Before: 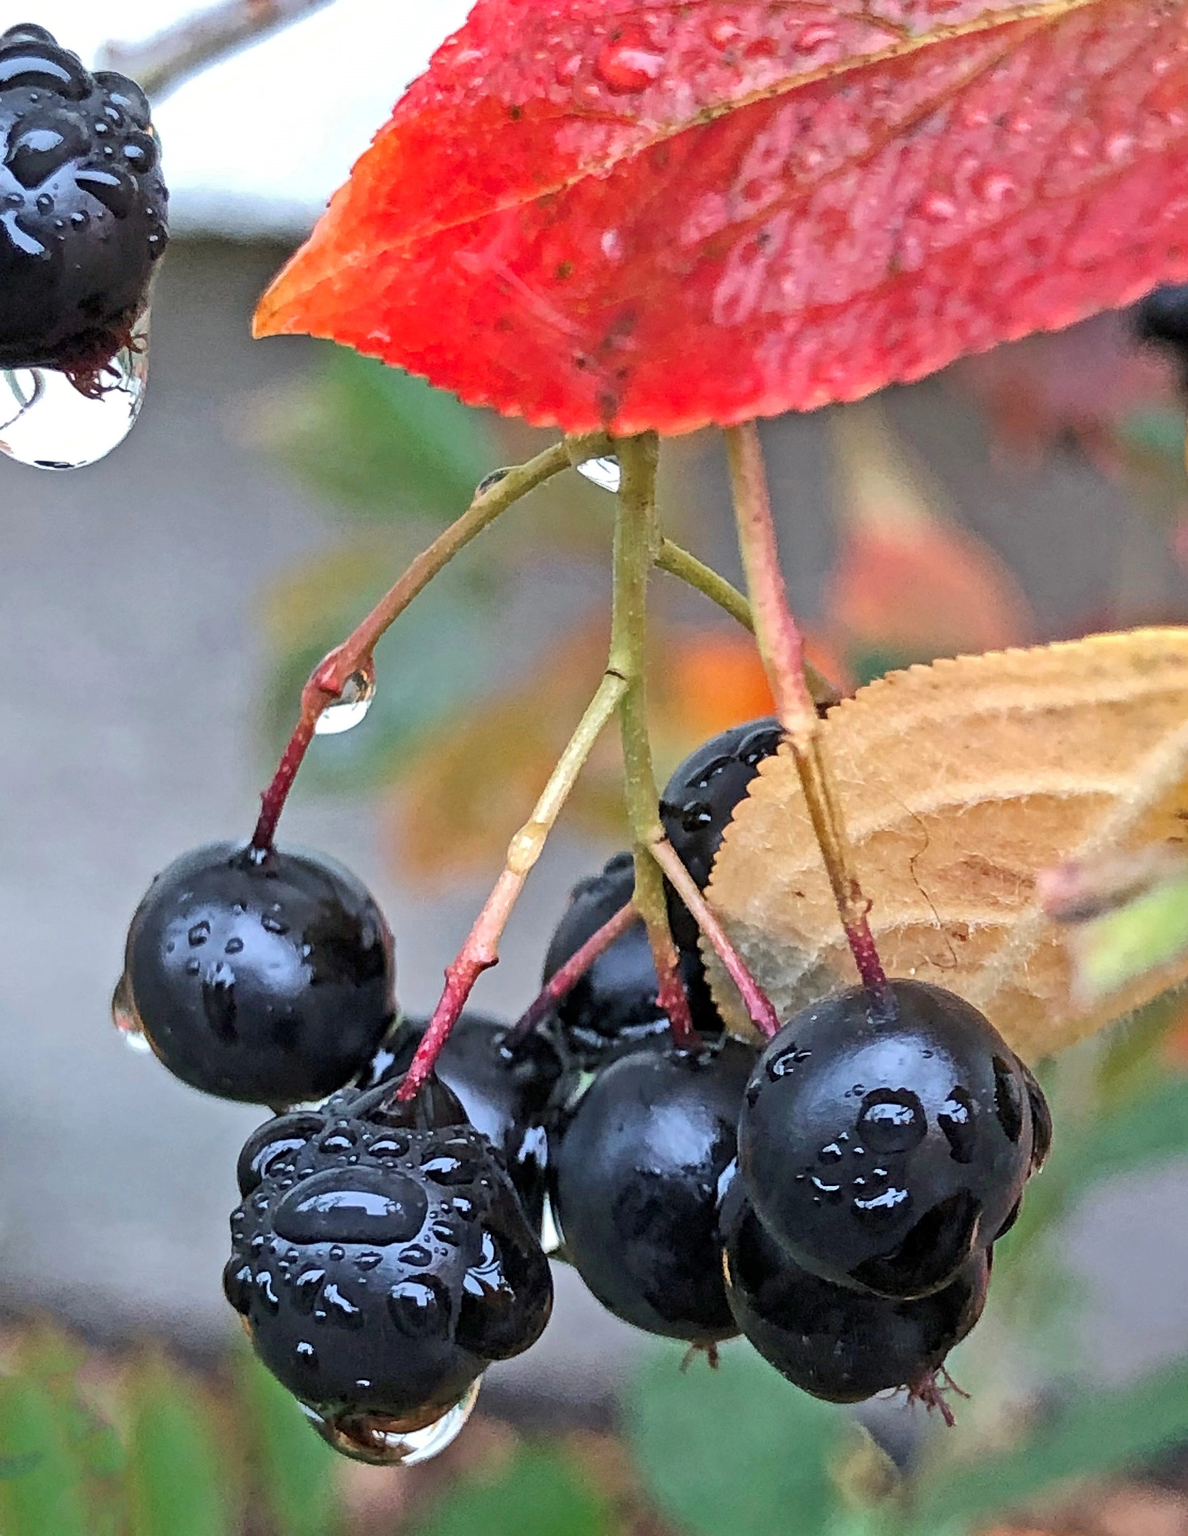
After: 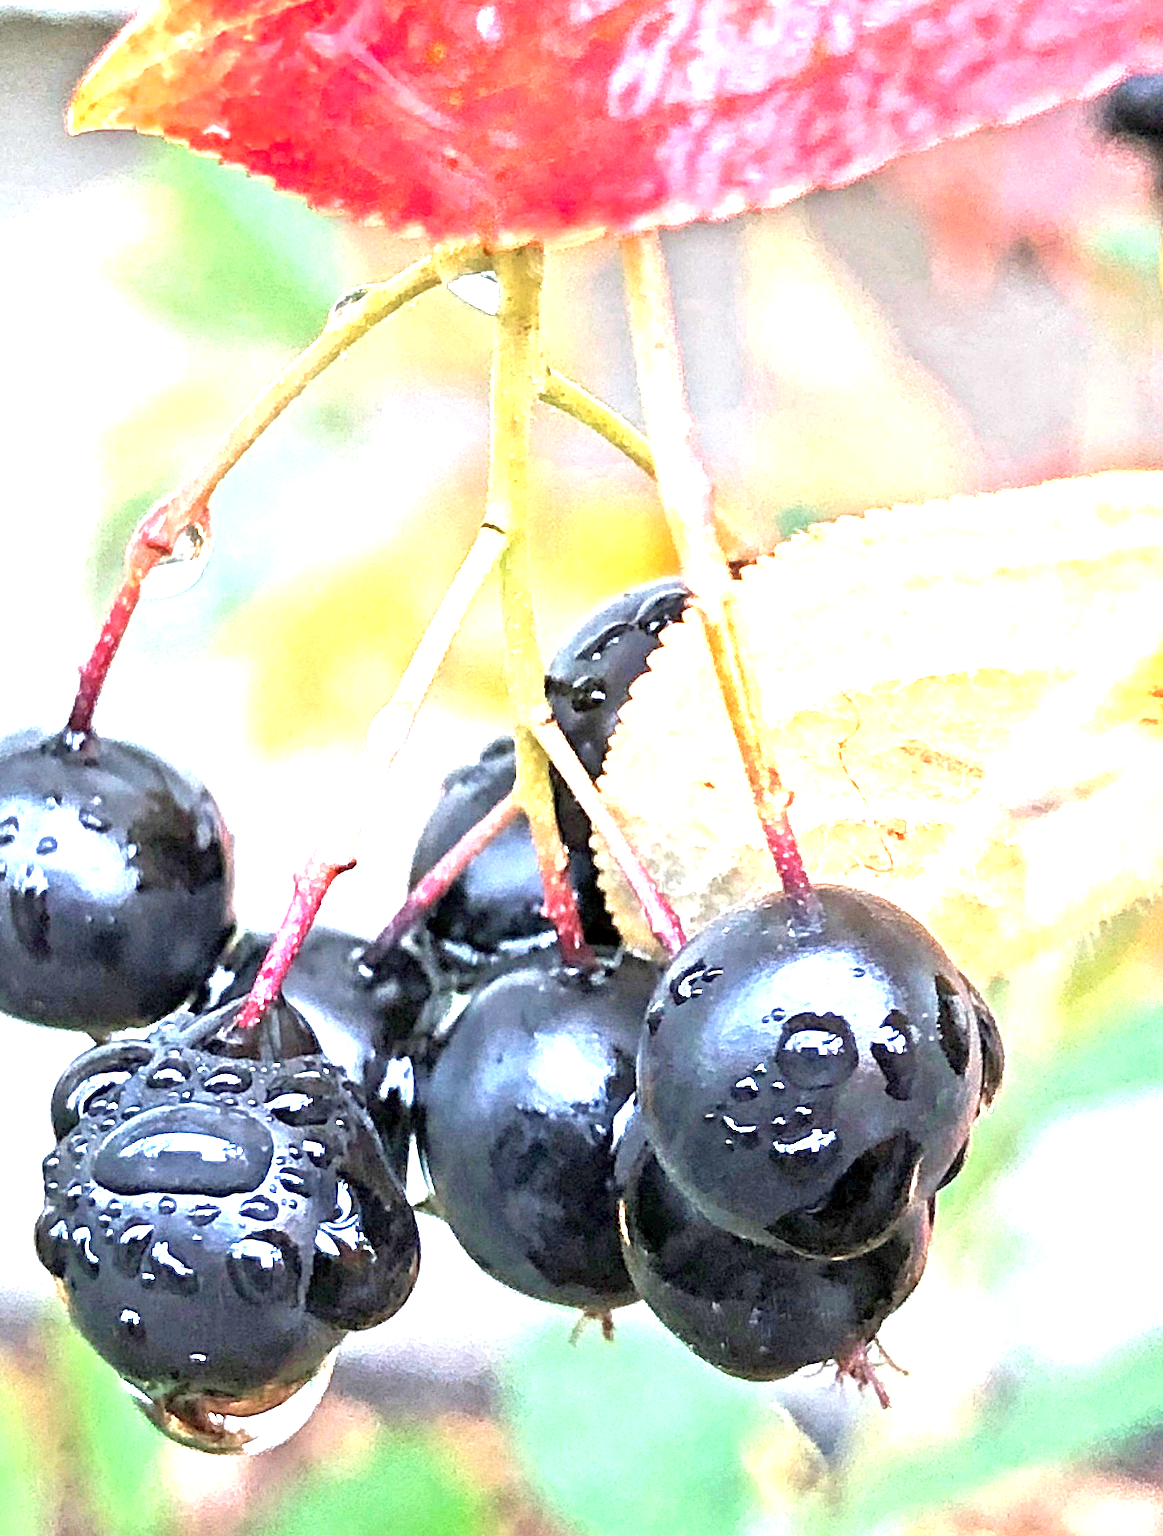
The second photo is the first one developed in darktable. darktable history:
exposure: exposure 2.231 EV, compensate highlight preservation false
crop: left 16.38%, top 14.592%
